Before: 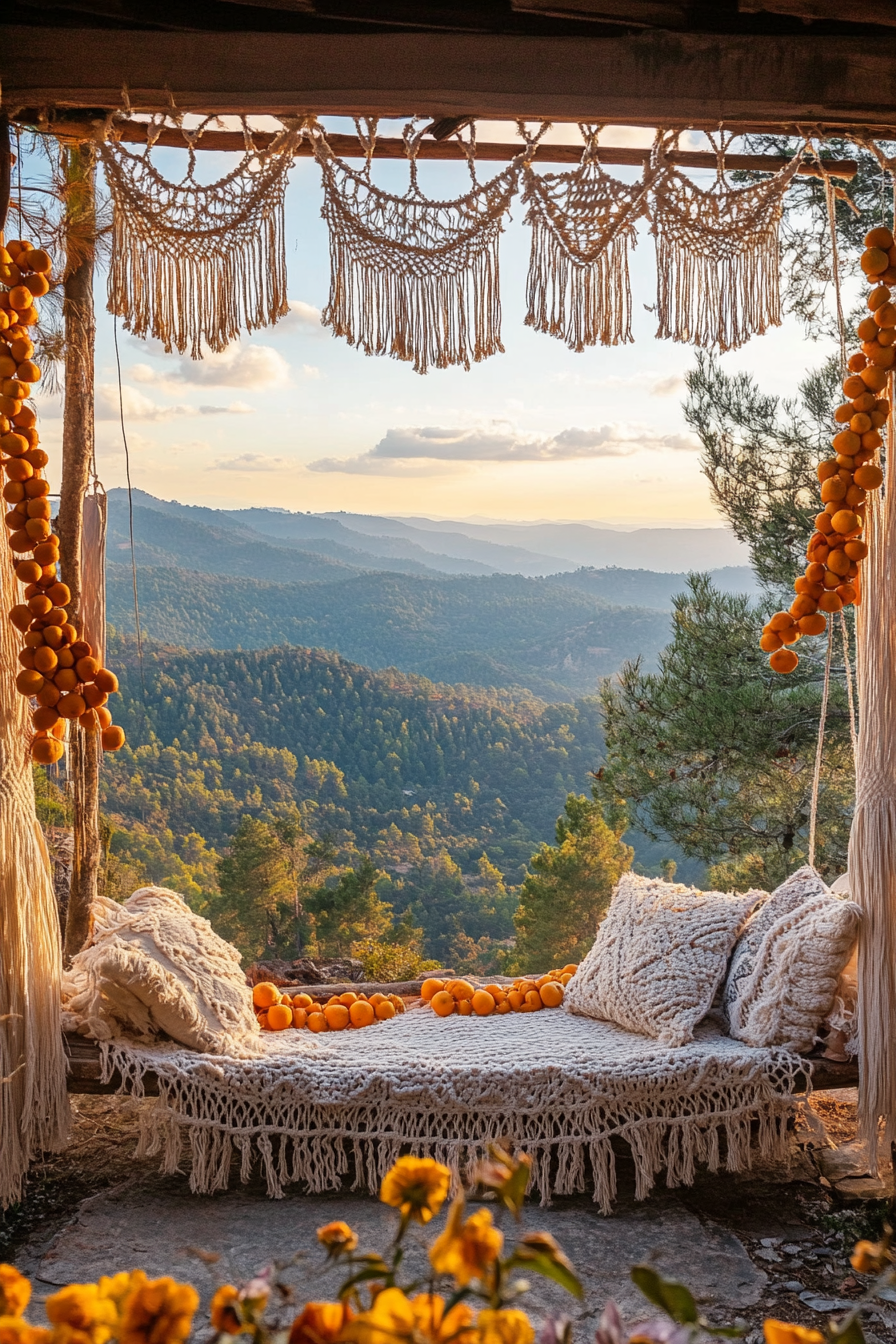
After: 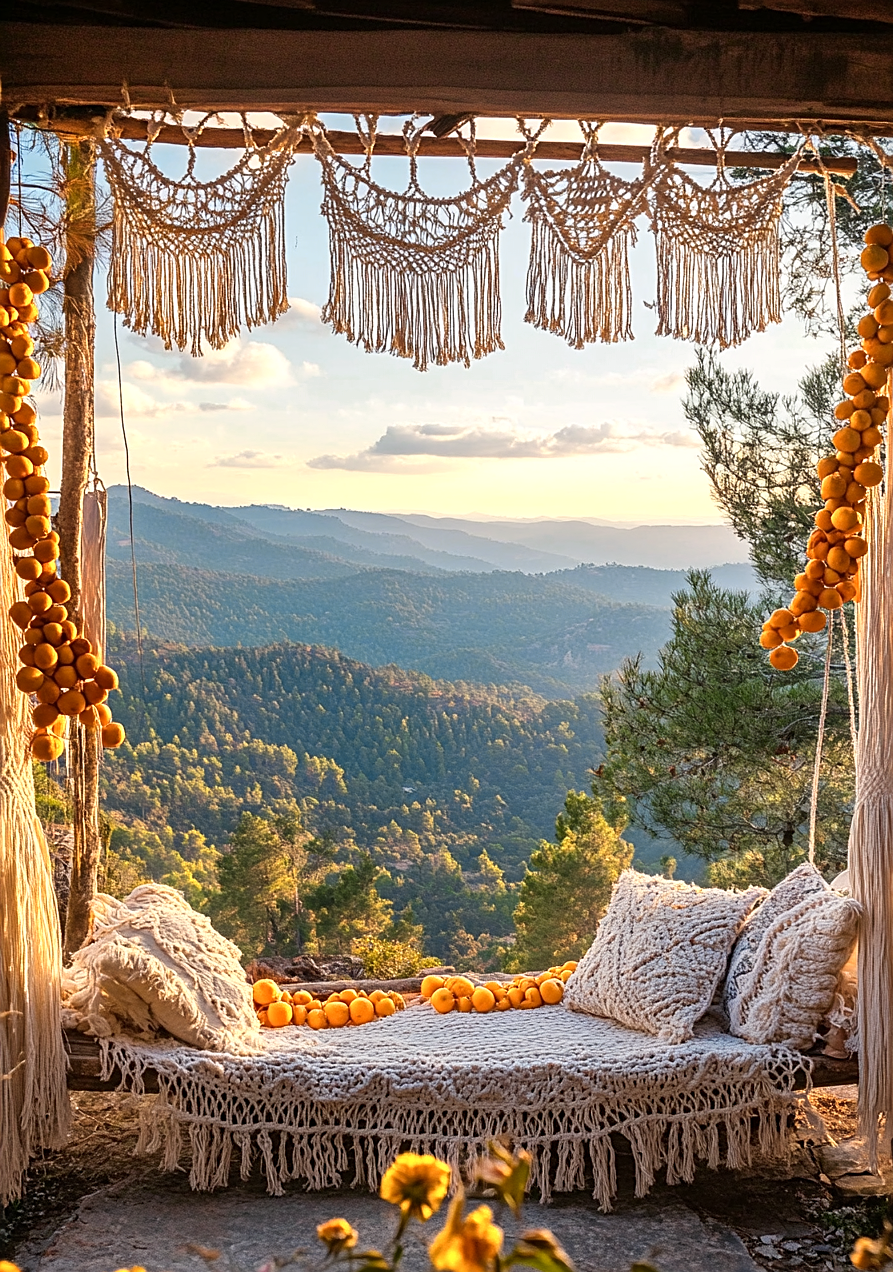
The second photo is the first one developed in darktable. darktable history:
sharpen: on, module defaults
color zones: curves: ch0 [(0.099, 0.624) (0.257, 0.596) (0.384, 0.376) (0.529, 0.492) (0.697, 0.564) (0.768, 0.532) (0.908, 0.644)]; ch1 [(0.112, 0.564) (0.254, 0.612) (0.432, 0.676) (0.592, 0.456) (0.743, 0.684) (0.888, 0.536)]; ch2 [(0.25, 0.5) (0.469, 0.36) (0.75, 0.5)]
crop: top 0.278%, right 0.261%, bottom 5.009%
